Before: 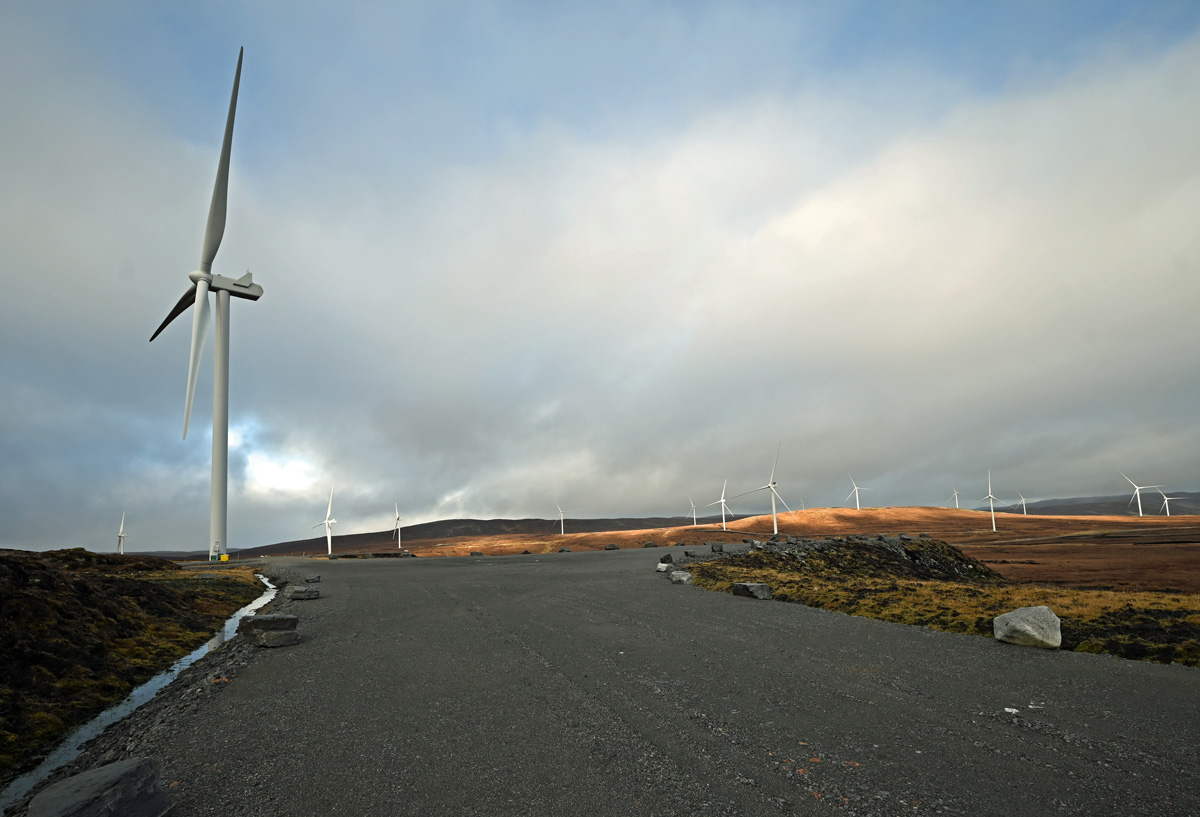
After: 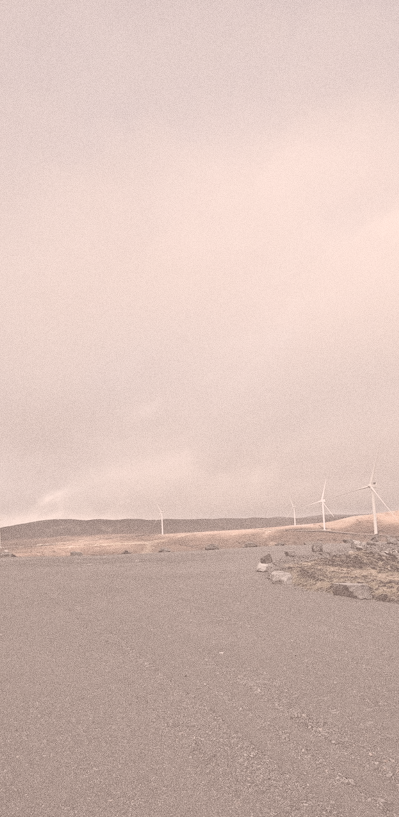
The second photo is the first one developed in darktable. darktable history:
crop: left 33.36%, right 33.36%
grain: coarseness 0.09 ISO
contrast brightness saturation: contrast -0.32, brightness 0.75, saturation -0.78
rgb levels: preserve colors max RGB
local contrast: highlights 100%, shadows 100%, detail 120%, midtone range 0.2
color correction: highlights a* 10.21, highlights b* 9.79, shadows a* 8.61, shadows b* 7.88, saturation 0.8
